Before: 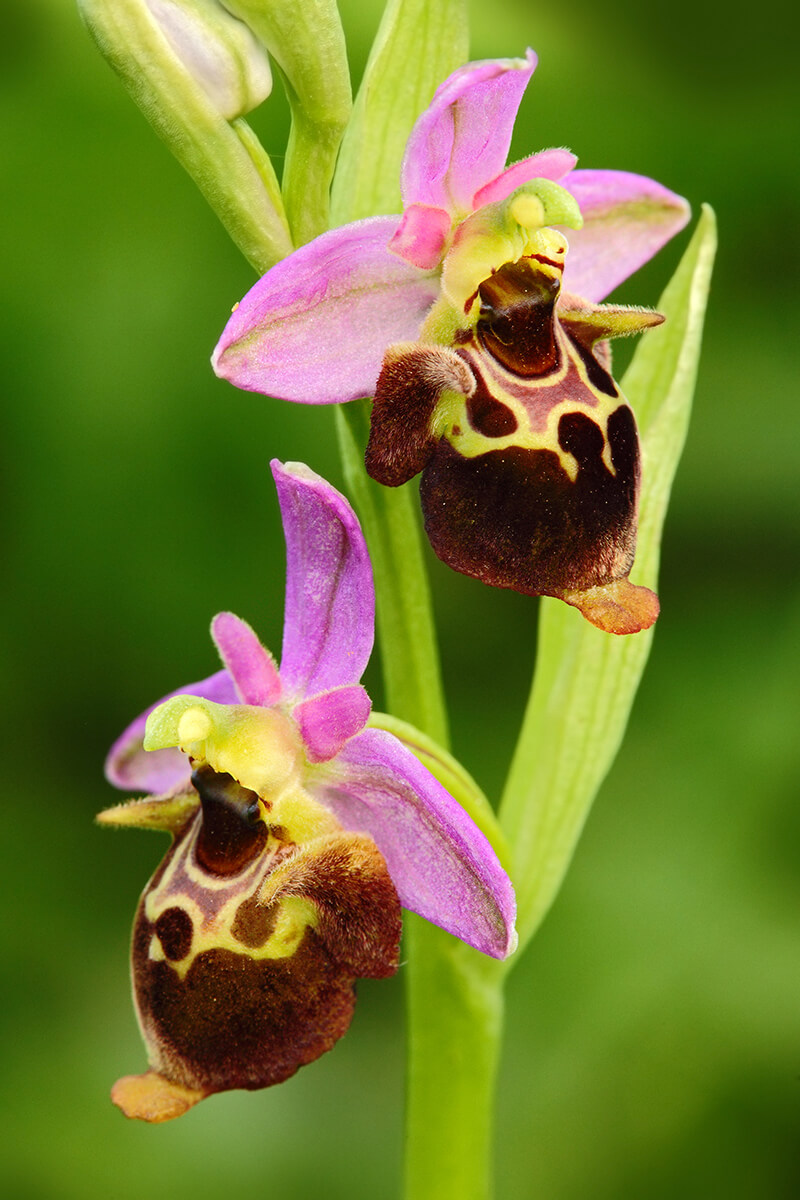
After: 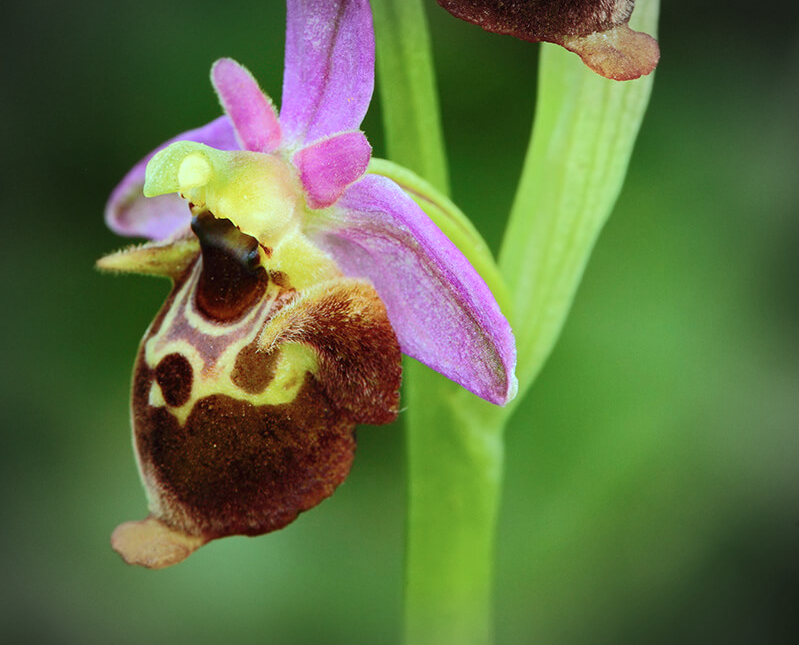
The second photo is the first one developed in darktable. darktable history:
vignetting: fall-off start 67.15%, brightness -0.442, saturation -0.691, width/height ratio 1.011, unbound false
crop and rotate: top 46.237%
color correction: highlights a* -11.71, highlights b* -15.58
